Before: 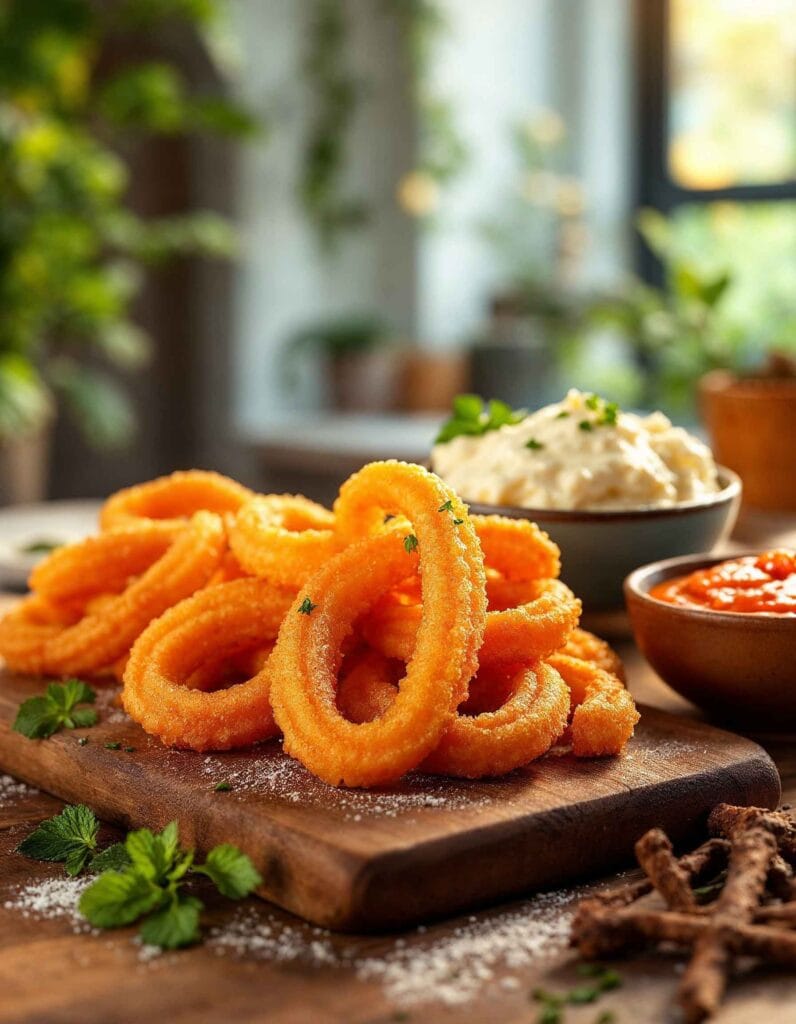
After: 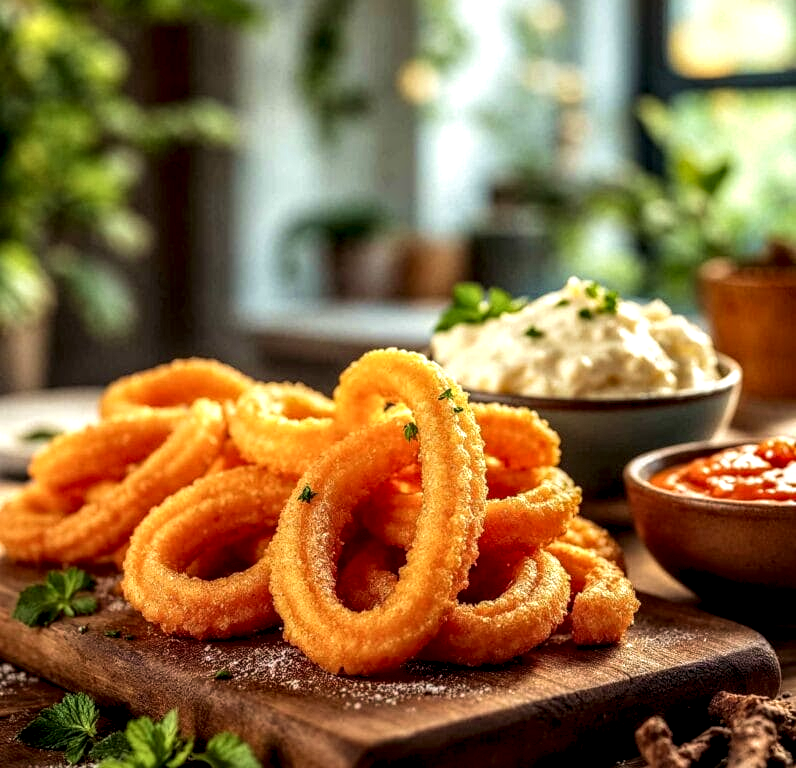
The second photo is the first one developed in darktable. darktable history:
crop: top 11.03%, bottom 13.906%
velvia: on, module defaults
local contrast: highlights 8%, shadows 40%, detail 183%, midtone range 0.475
